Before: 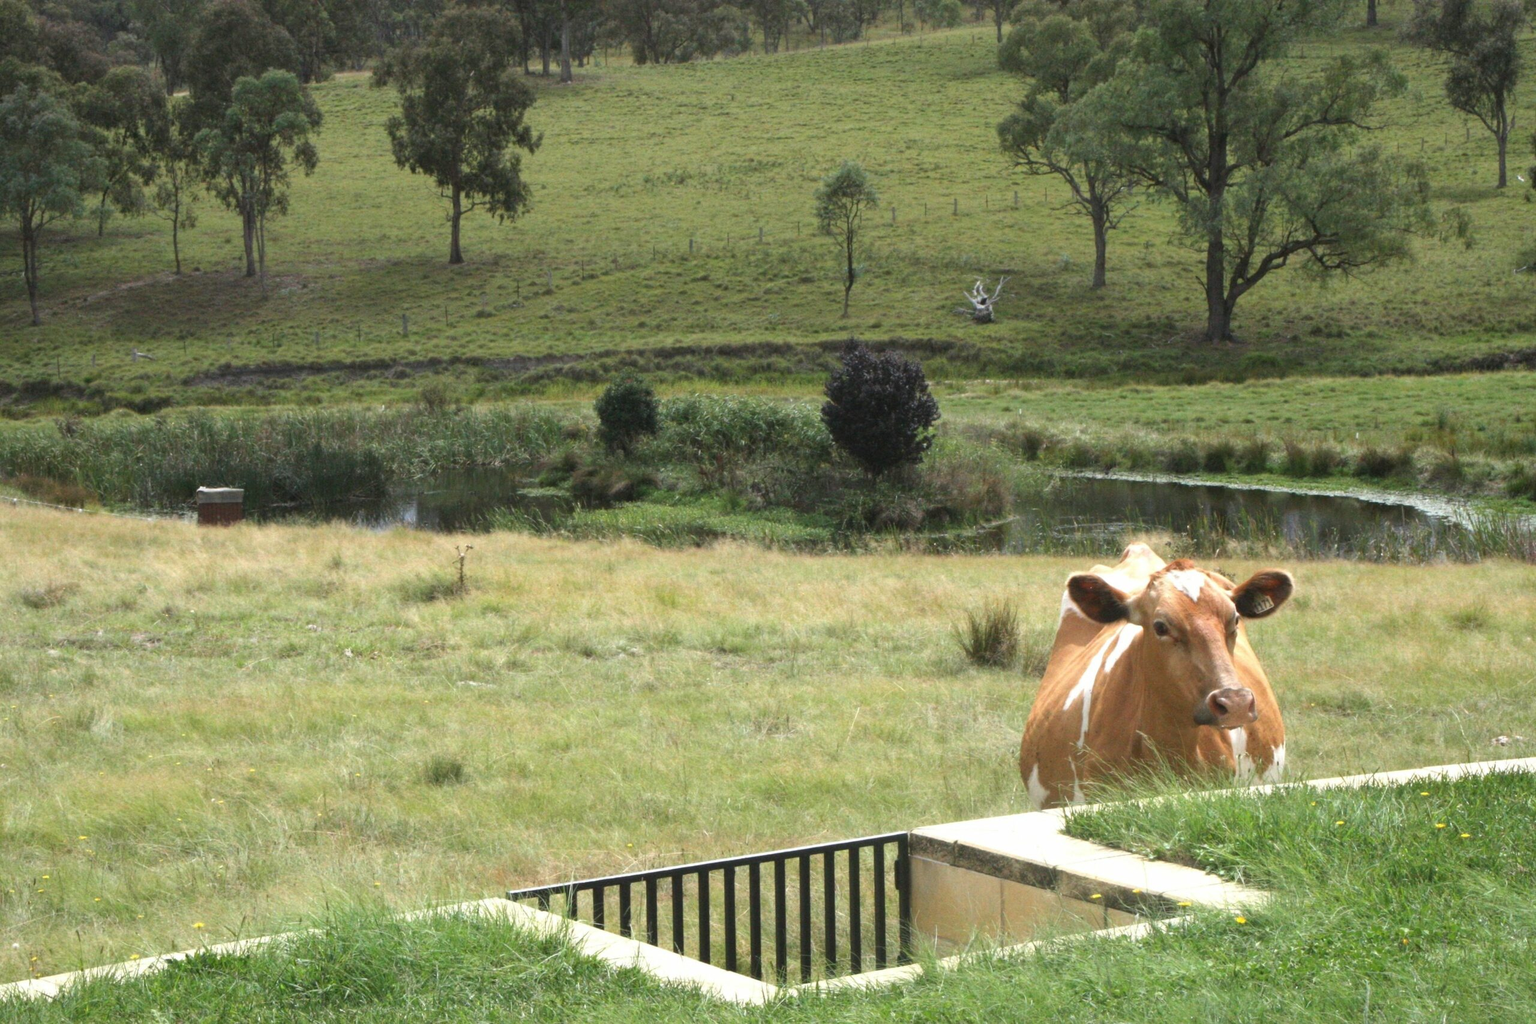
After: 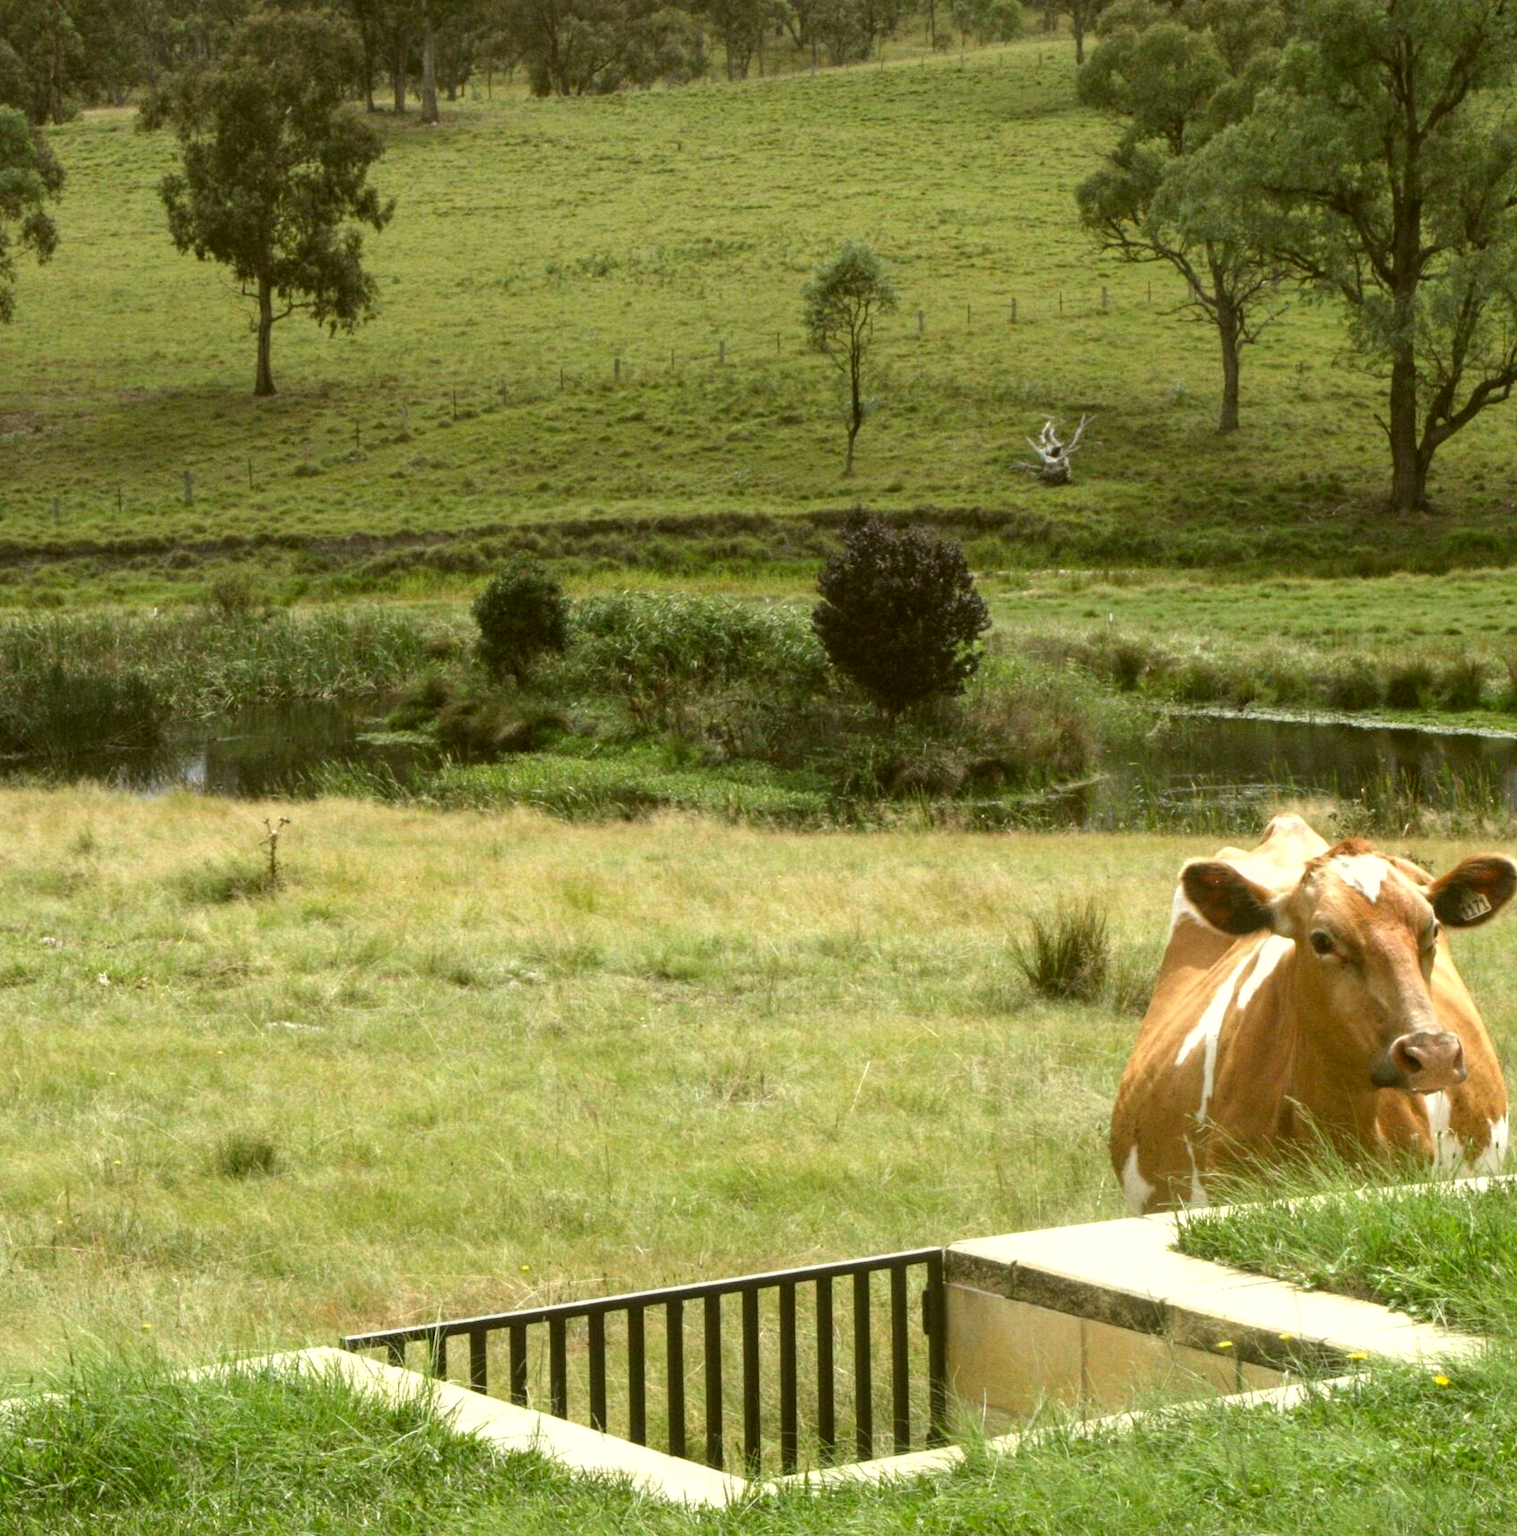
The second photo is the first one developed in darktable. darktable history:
local contrast: on, module defaults
crop and rotate: left 18.211%, right 15.91%
color correction: highlights a* -1.53, highlights b* 10.17, shadows a* 0.305, shadows b* 19.5
